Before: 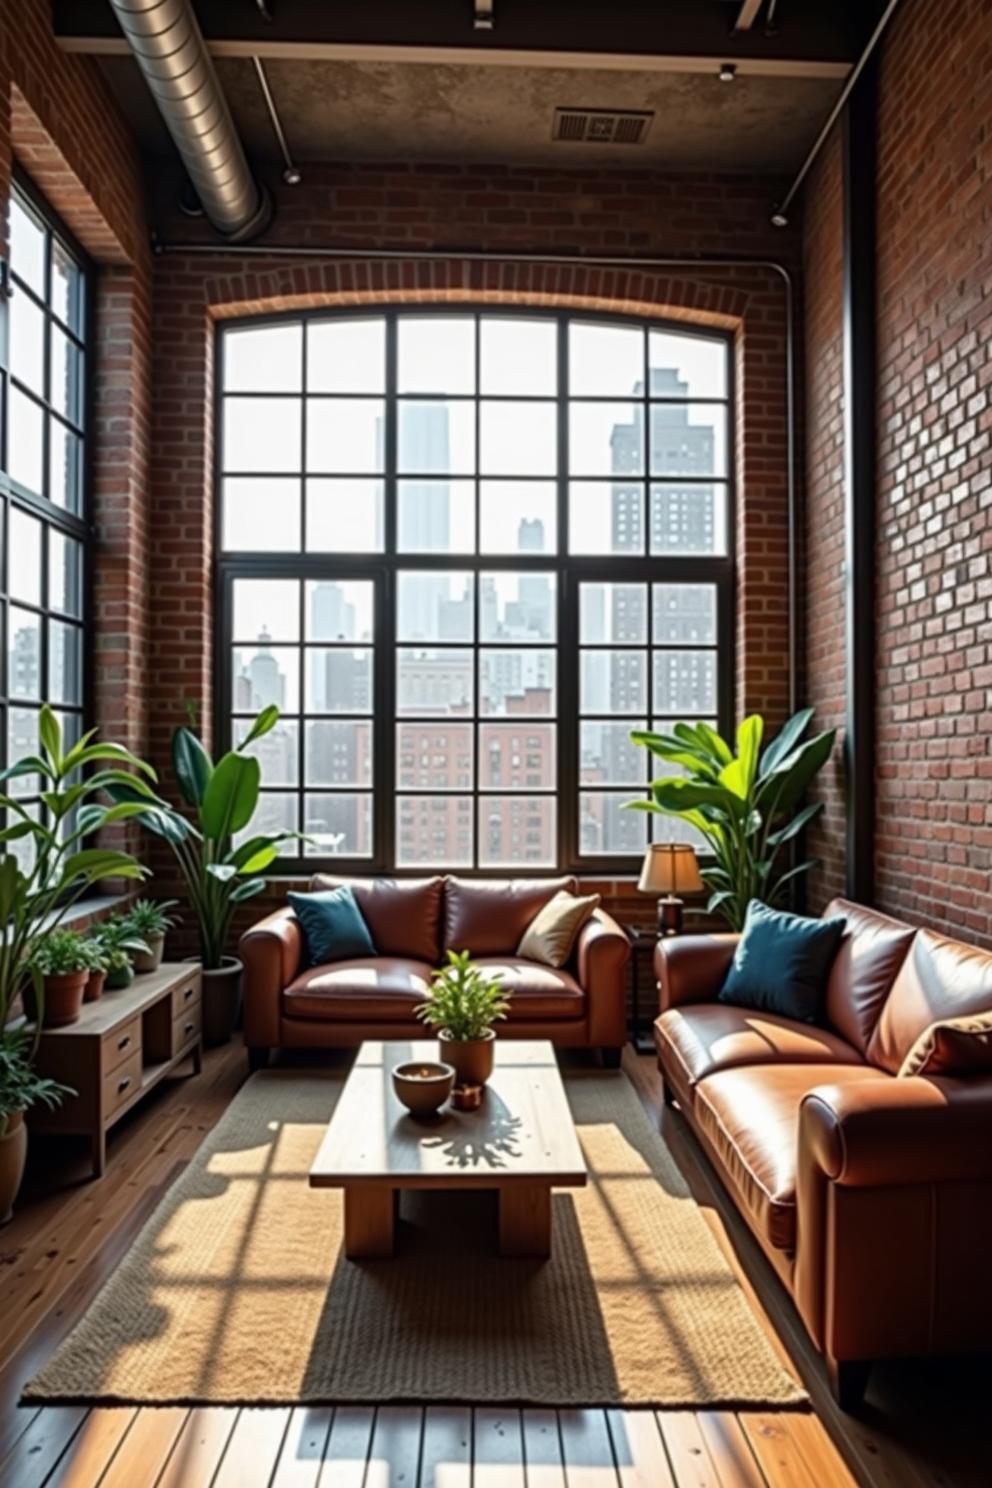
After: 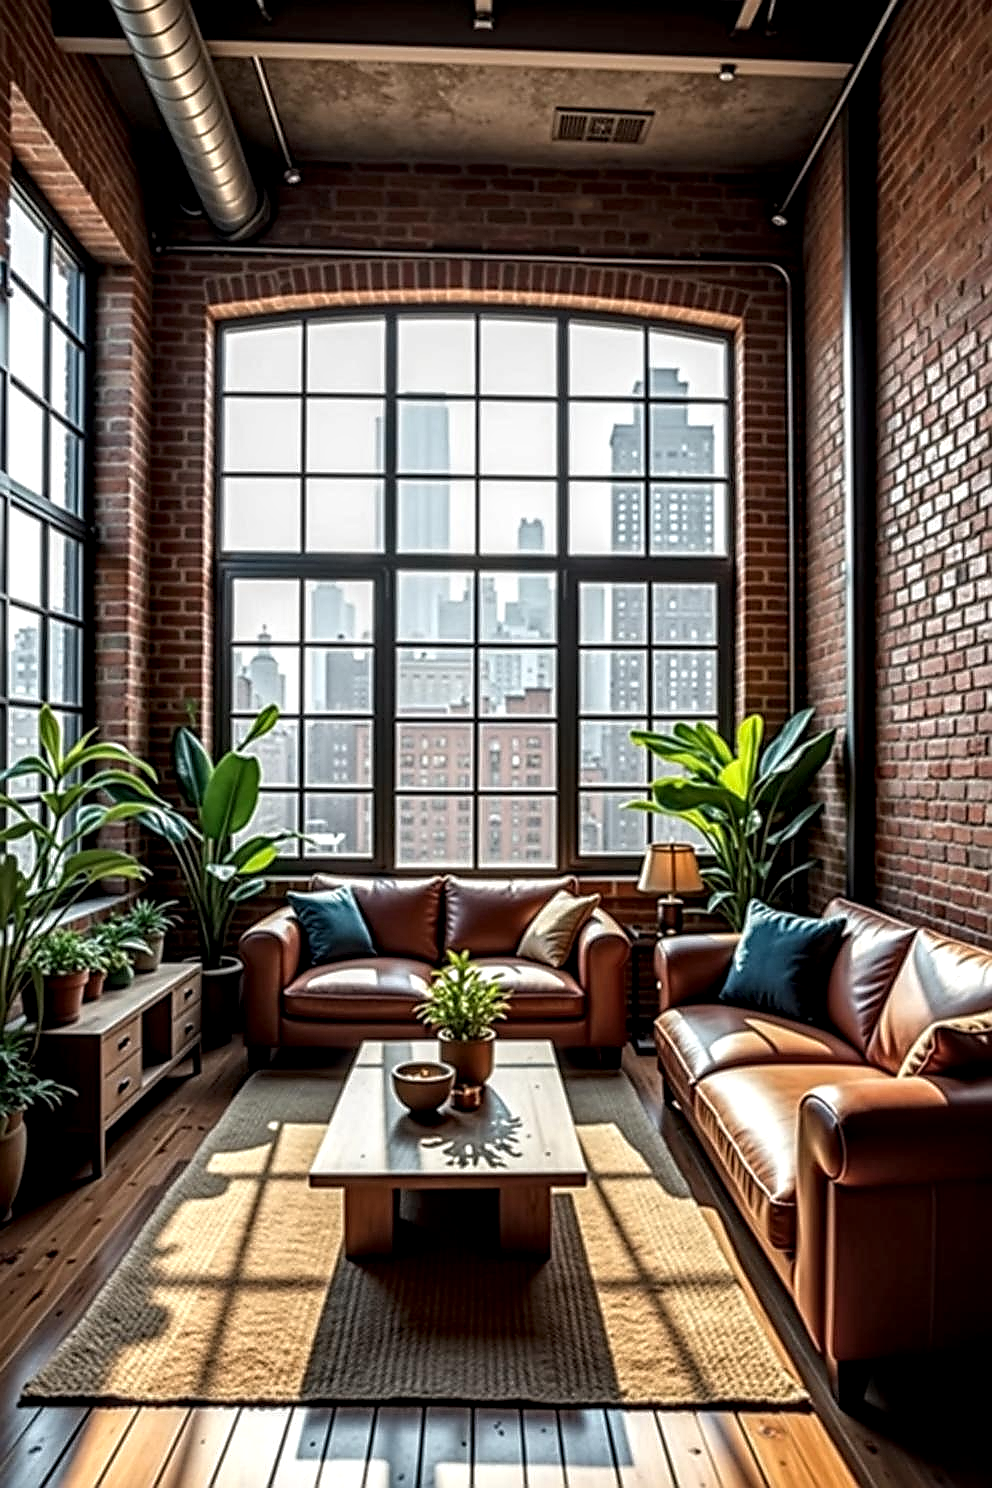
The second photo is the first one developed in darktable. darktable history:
local contrast: highlights 12%, shadows 38%, detail 183%, midtone range 0.471
sharpen: radius 1.4, amount 1.25, threshold 0.7
